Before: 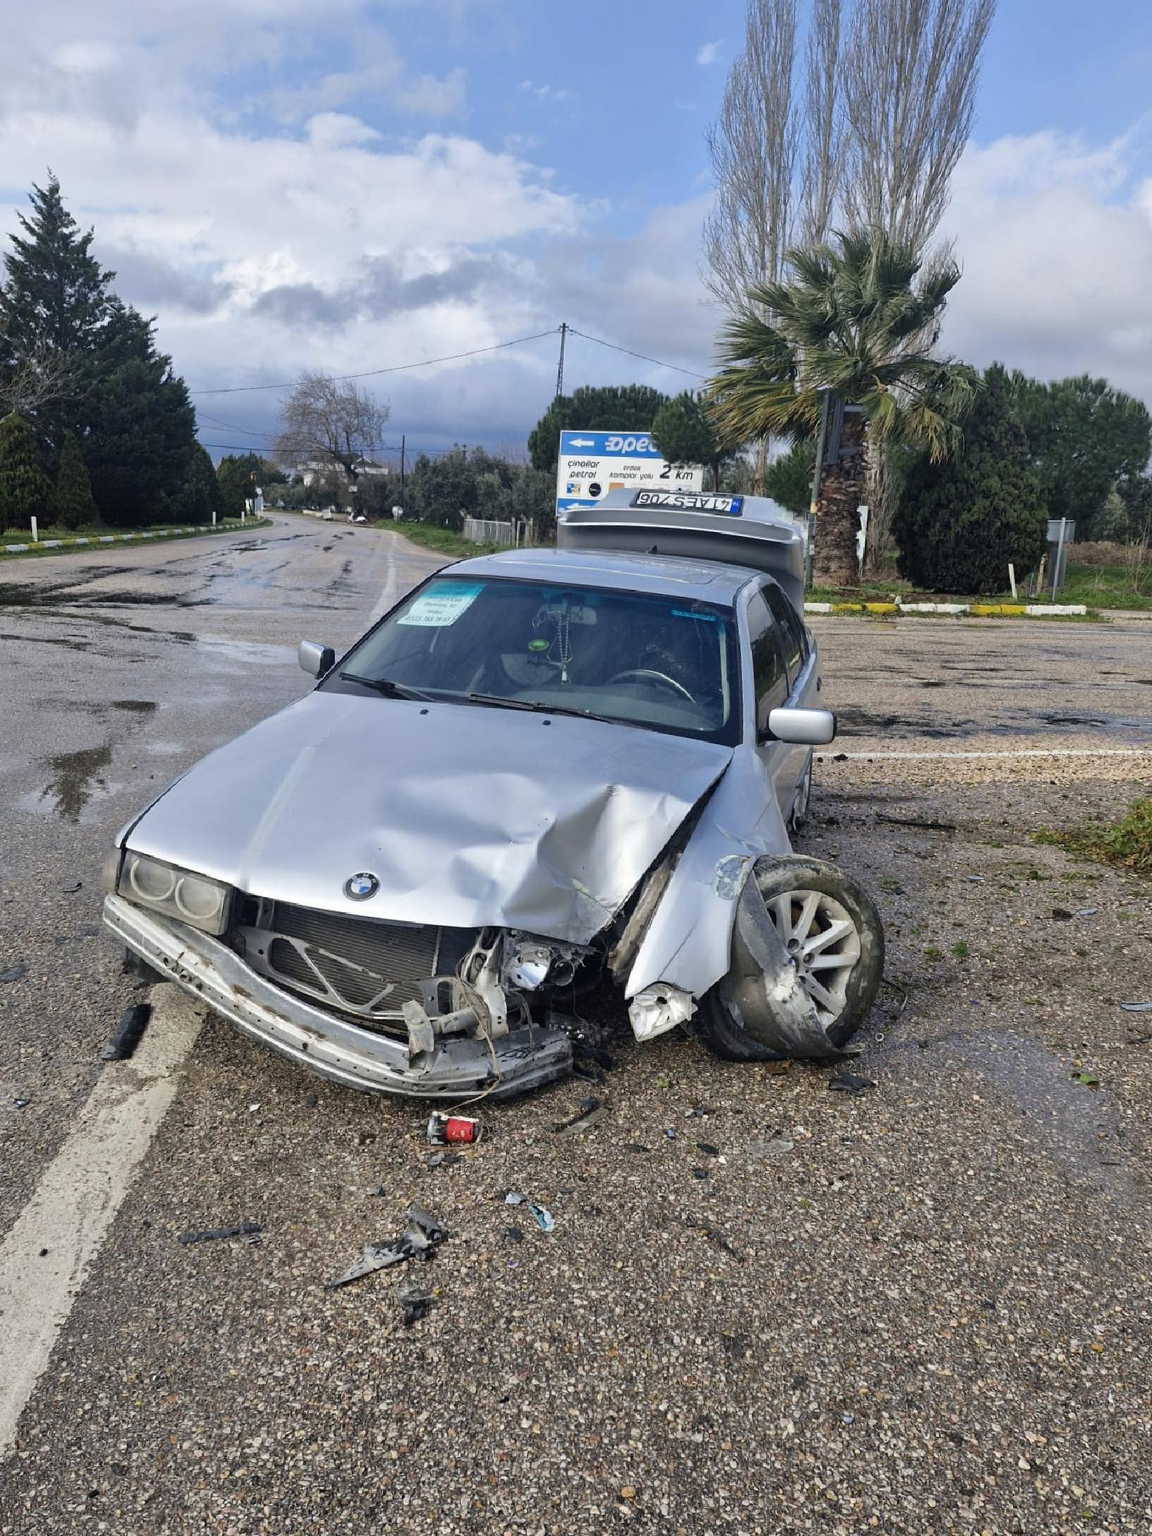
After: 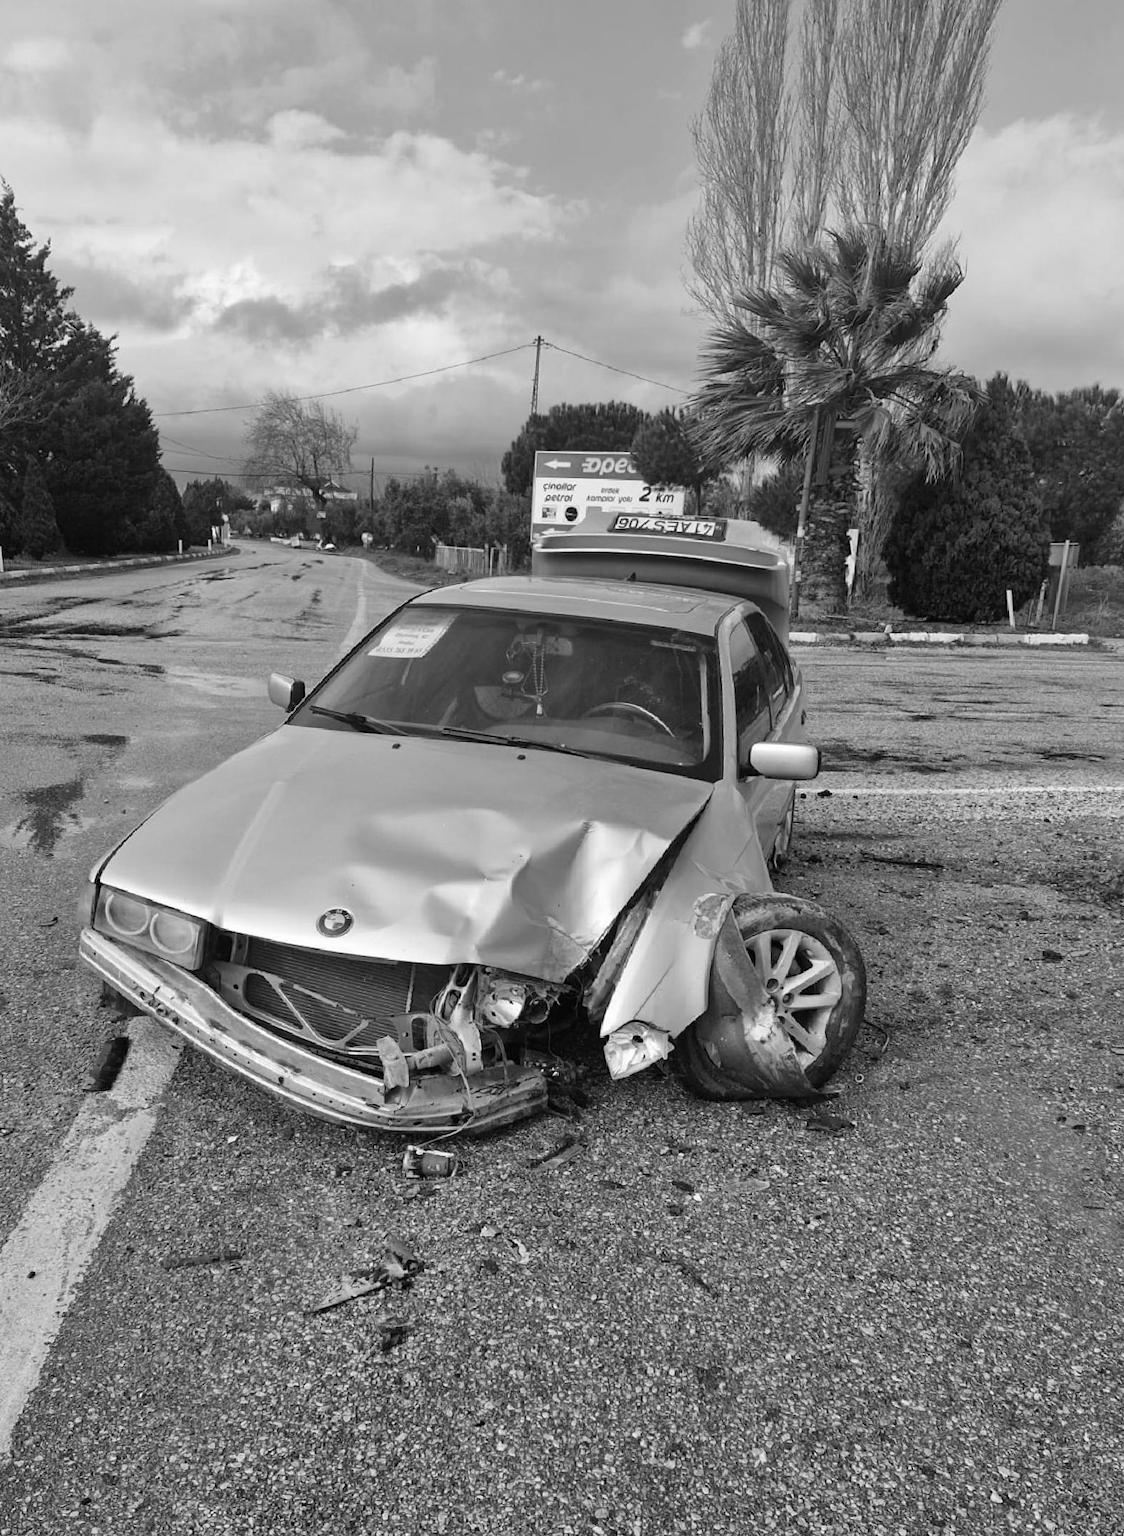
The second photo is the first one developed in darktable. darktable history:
rotate and perspective: rotation 0.074°, lens shift (vertical) 0.096, lens shift (horizontal) -0.041, crop left 0.043, crop right 0.952, crop top 0.024, crop bottom 0.979
monochrome: a 2.21, b -1.33, size 2.2
